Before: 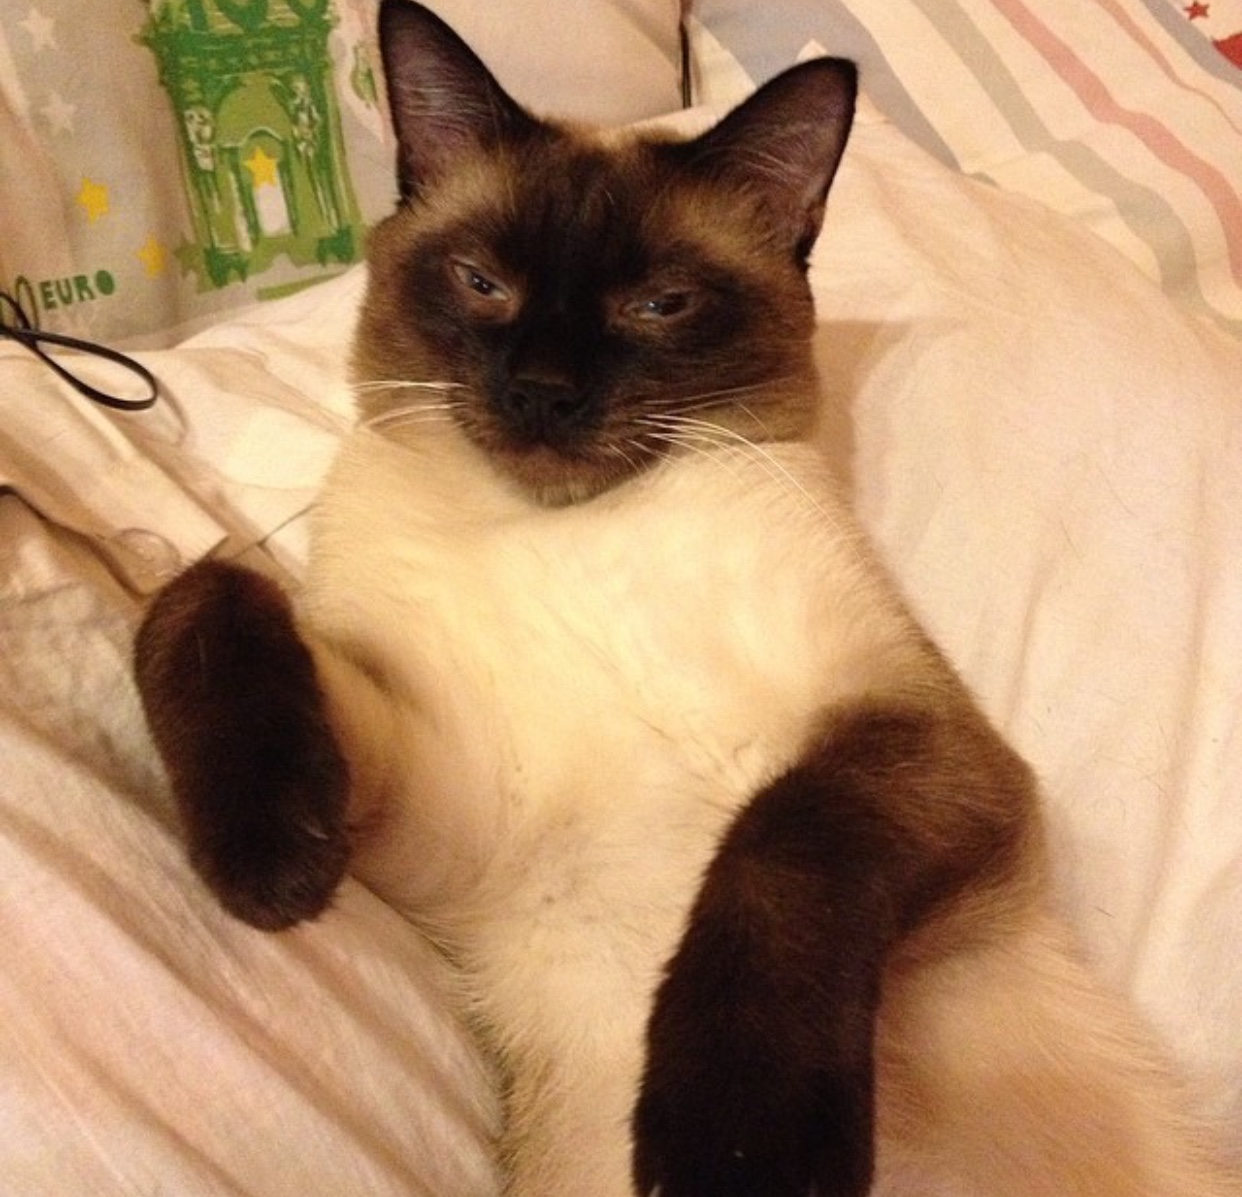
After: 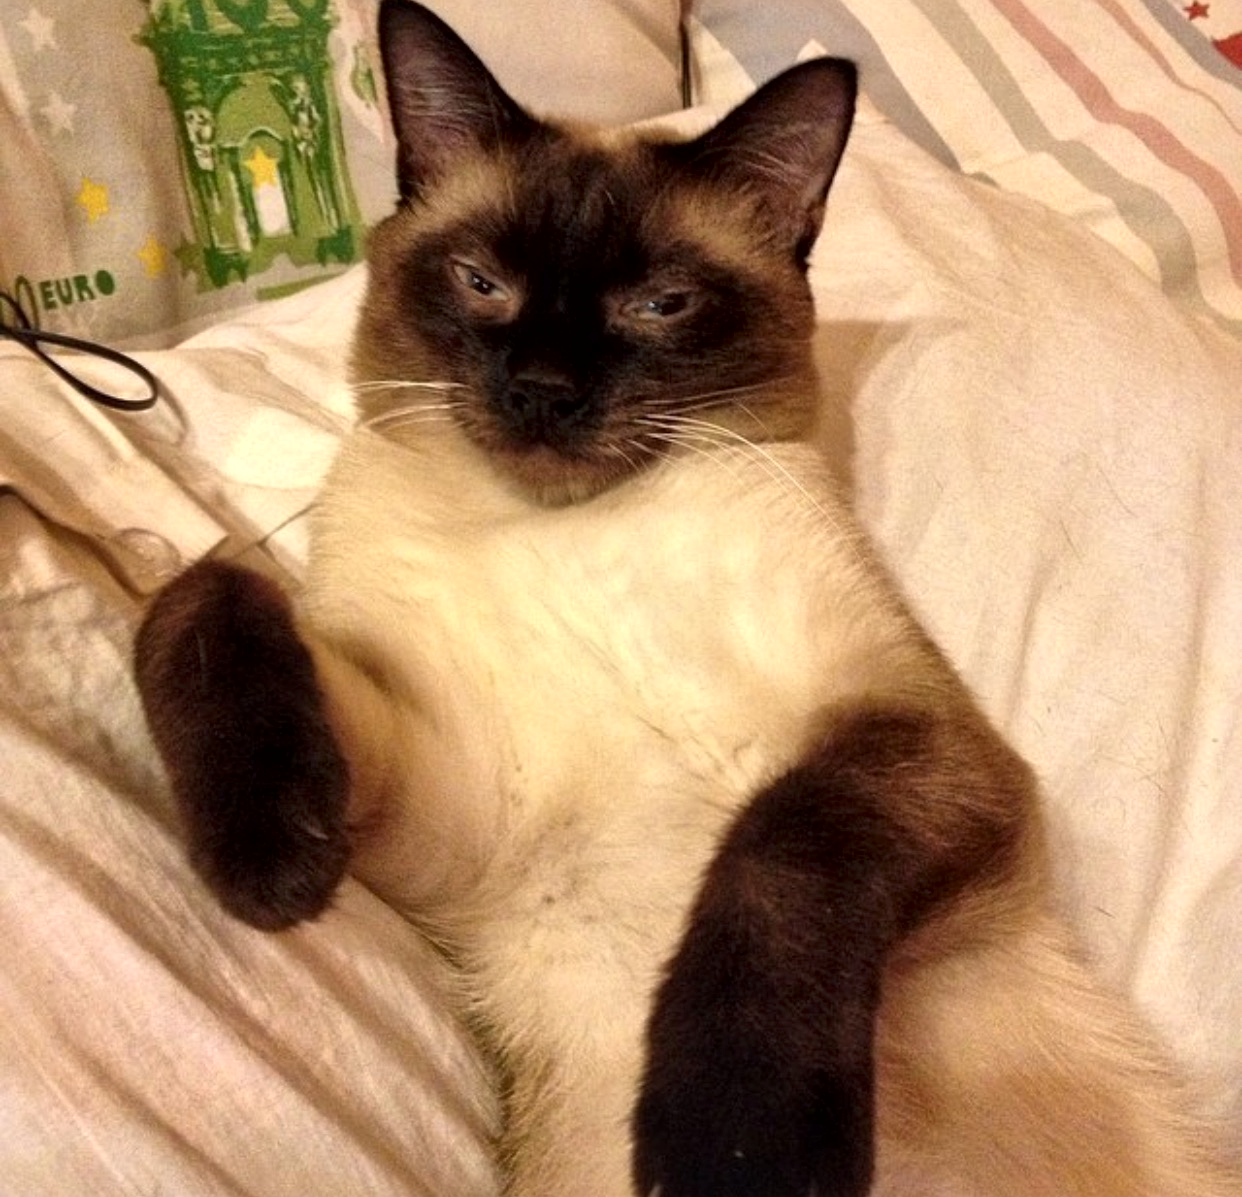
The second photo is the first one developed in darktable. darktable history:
local contrast: mode bilateral grid, contrast 19, coarseness 49, detail 178%, midtone range 0.2
